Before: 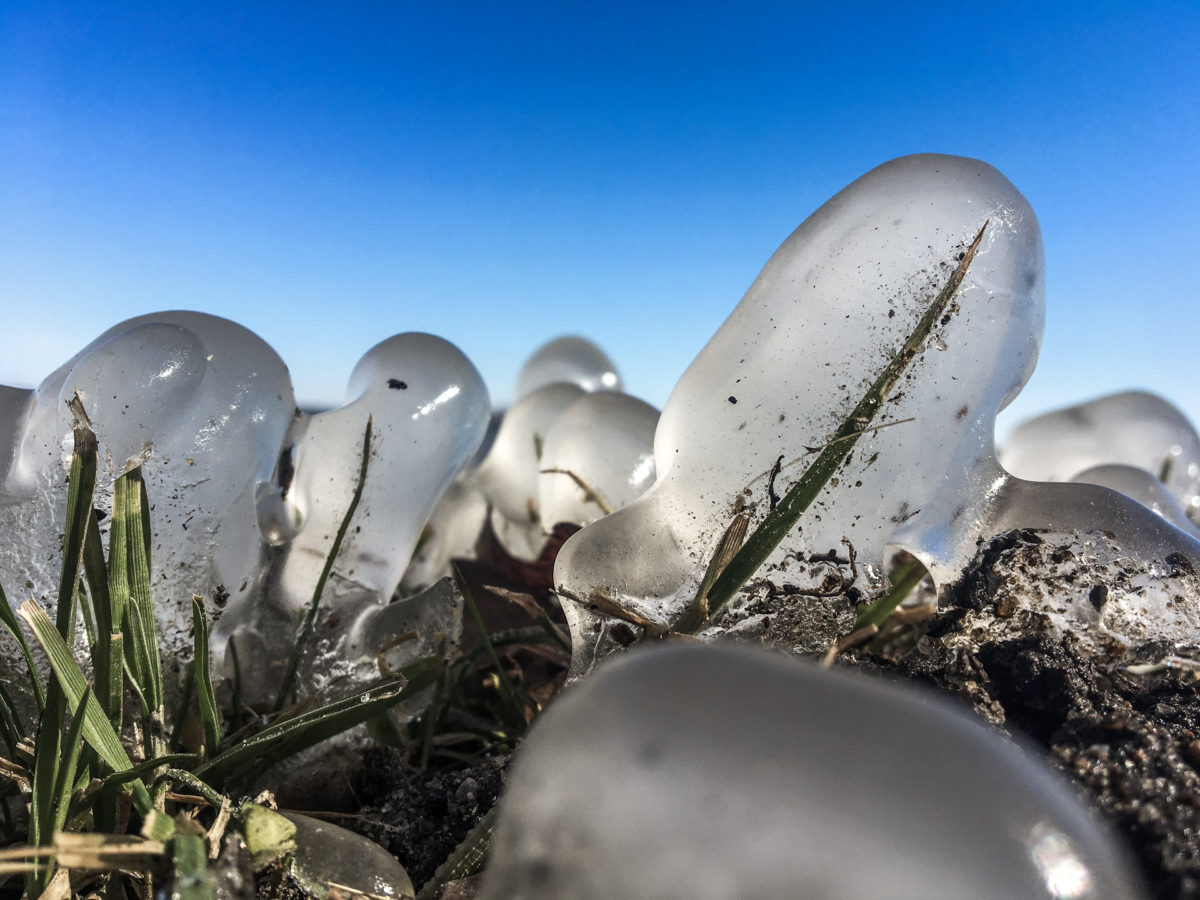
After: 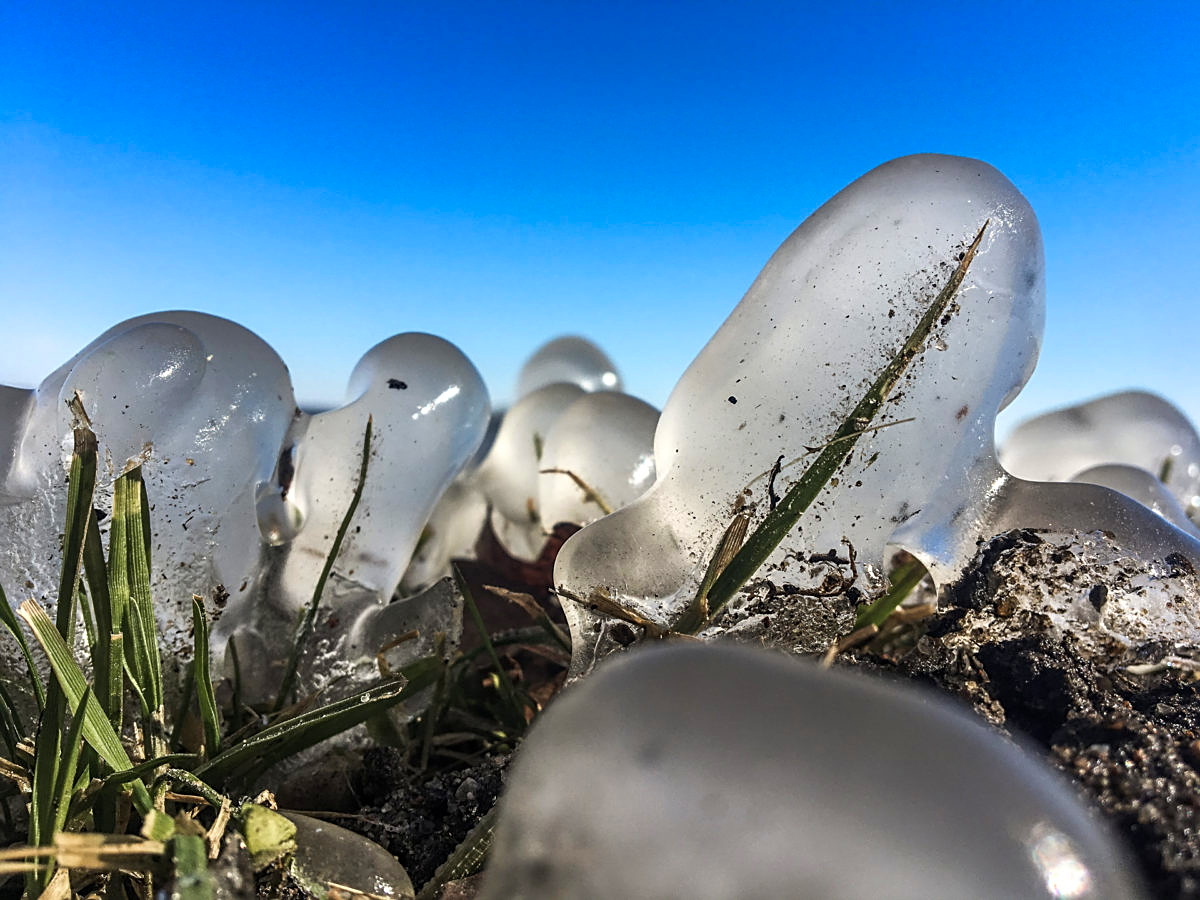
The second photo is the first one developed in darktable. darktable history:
color balance rgb: global vibrance 42.74%
shadows and highlights: radius 125.46, shadows 30.51, highlights -30.51, low approximation 0.01, soften with gaussian
sharpen: on, module defaults
